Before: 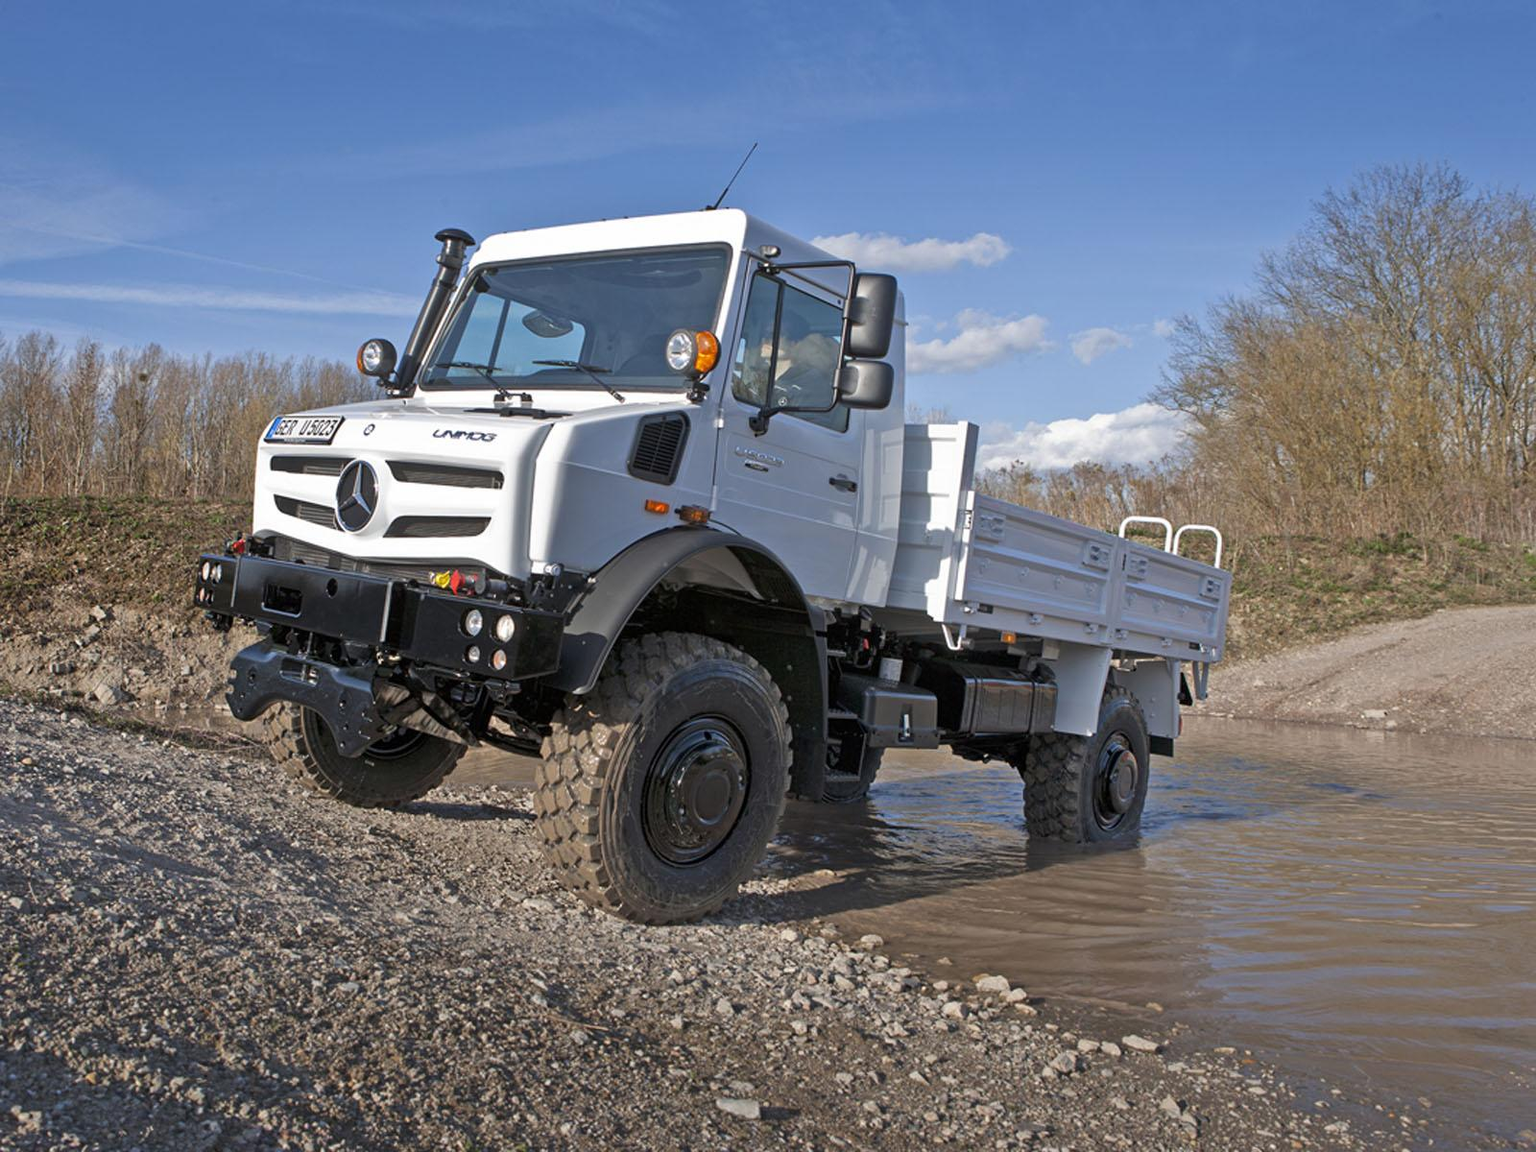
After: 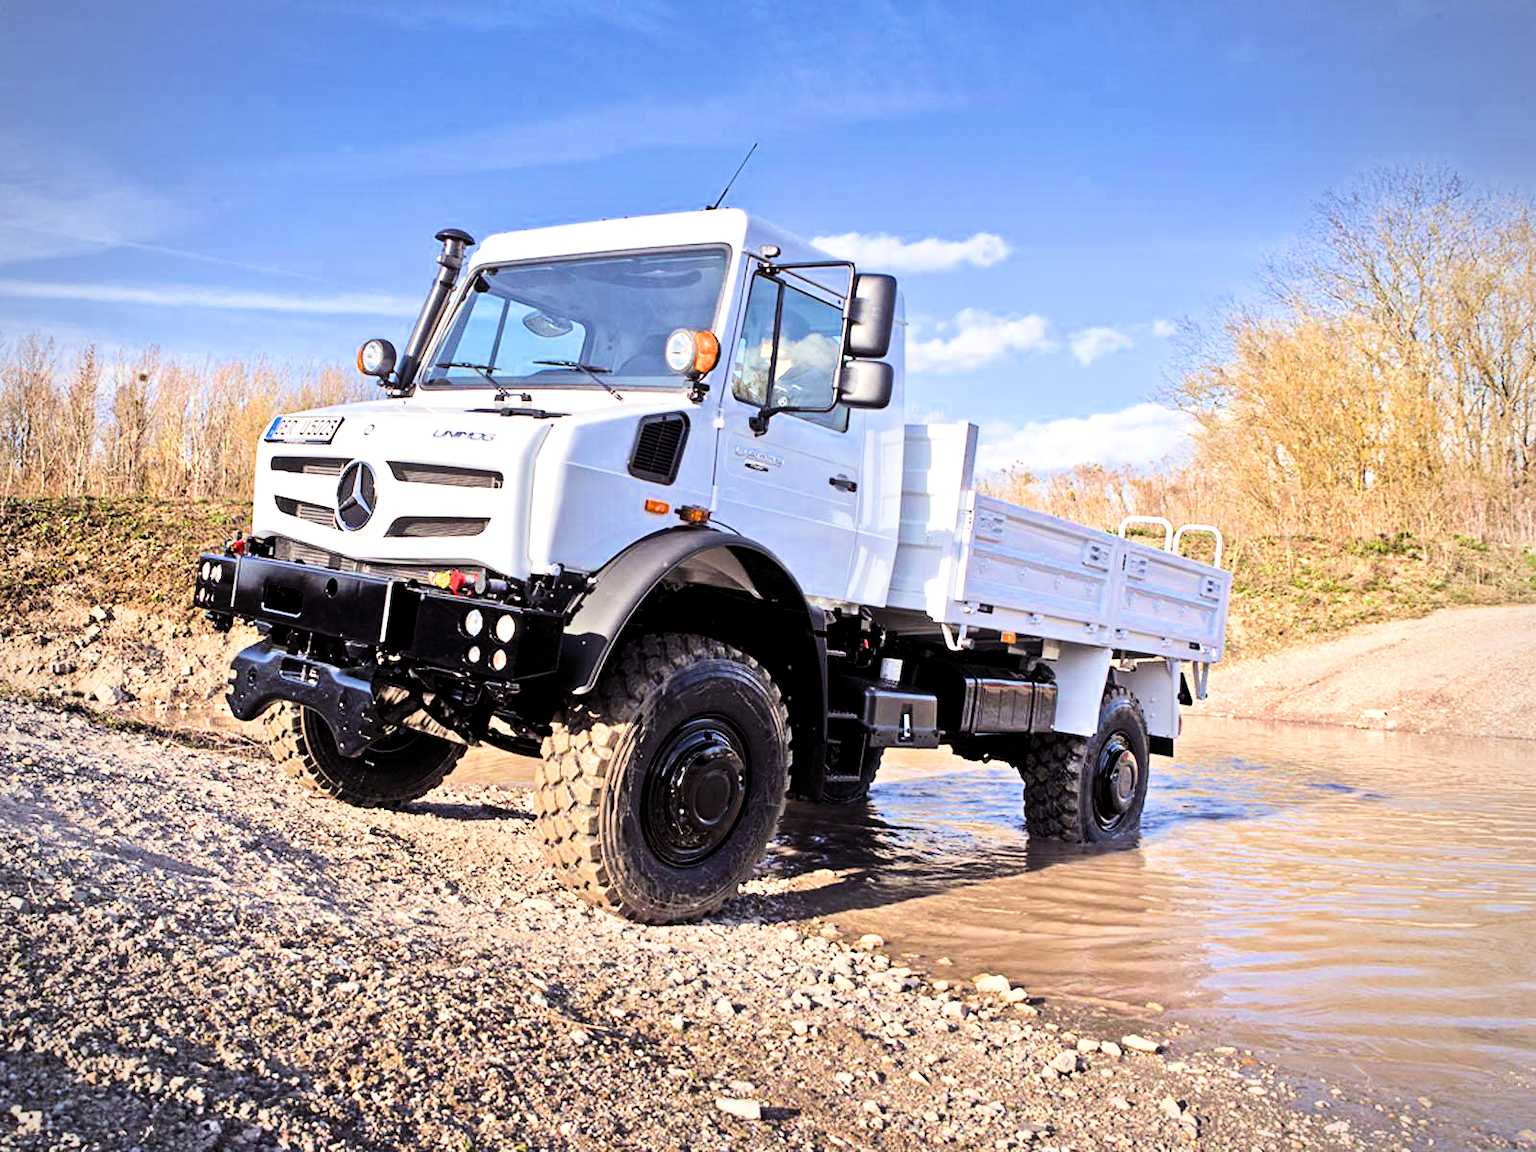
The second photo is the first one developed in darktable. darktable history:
contrast brightness saturation: contrast 0.104, brightness 0.035, saturation 0.094
color balance rgb: shadows lift › luminance -21.305%, shadows lift › chroma 6.593%, shadows lift › hue 270.55°, power › chroma 1.065%, power › hue 28.33°, perceptual saturation grading › global saturation 25.893%, perceptual brilliance grading › highlights 74.823%, perceptual brilliance grading › shadows -29.943%, global vibrance 20%
tone equalizer: -7 EV 0.141 EV, -6 EV 0.613 EV, -5 EV 1.18 EV, -4 EV 1.36 EV, -3 EV 1.14 EV, -2 EV 0.6 EV, -1 EV 0.167 EV, edges refinement/feathering 500, mask exposure compensation -1.57 EV, preserve details guided filter
filmic rgb: middle gray luminance 29.83%, black relative exposure -9.02 EV, white relative exposure 6.99 EV, target black luminance 0%, hardness 2.95, latitude 1.23%, contrast 0.963, highlights saturation mix 4.5%, shadows ↔ highlights balance 11.84%, add noise in highlights 0.001, color science v3 (2019), use custom middle-gray values true, contrast in highlights soft
vignetting: fall-off radius 92.87%, brightness -0.612, saturation -0.683
